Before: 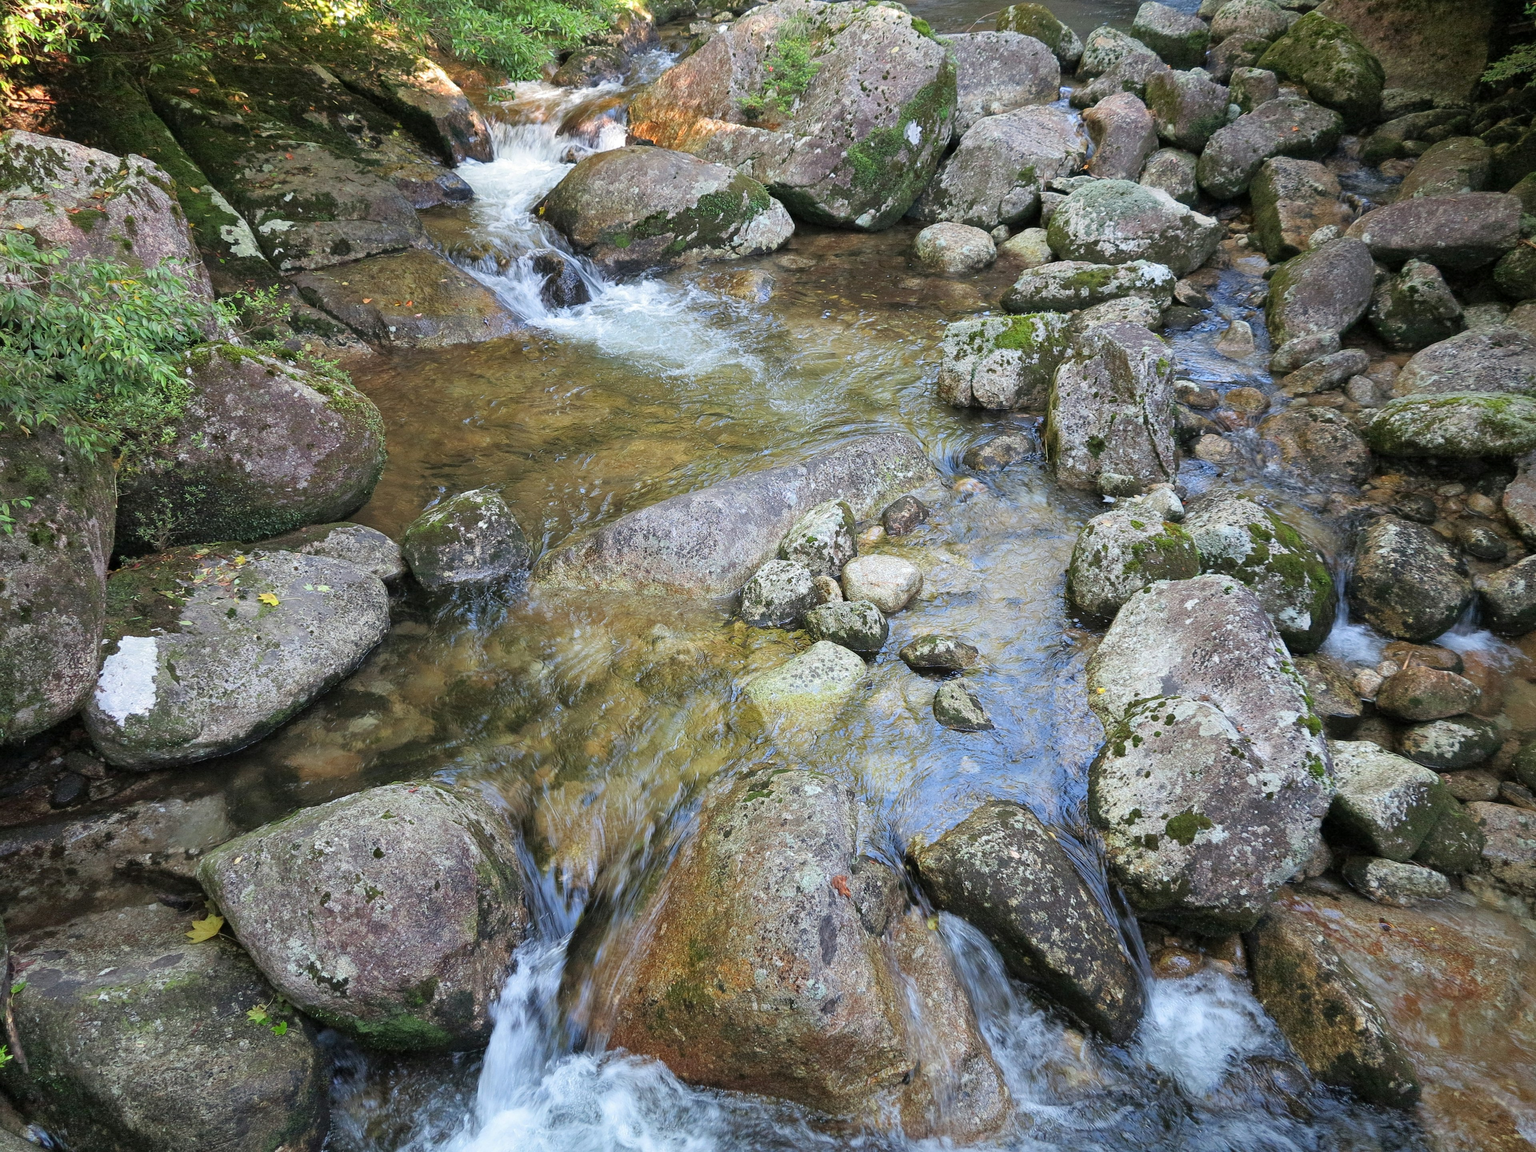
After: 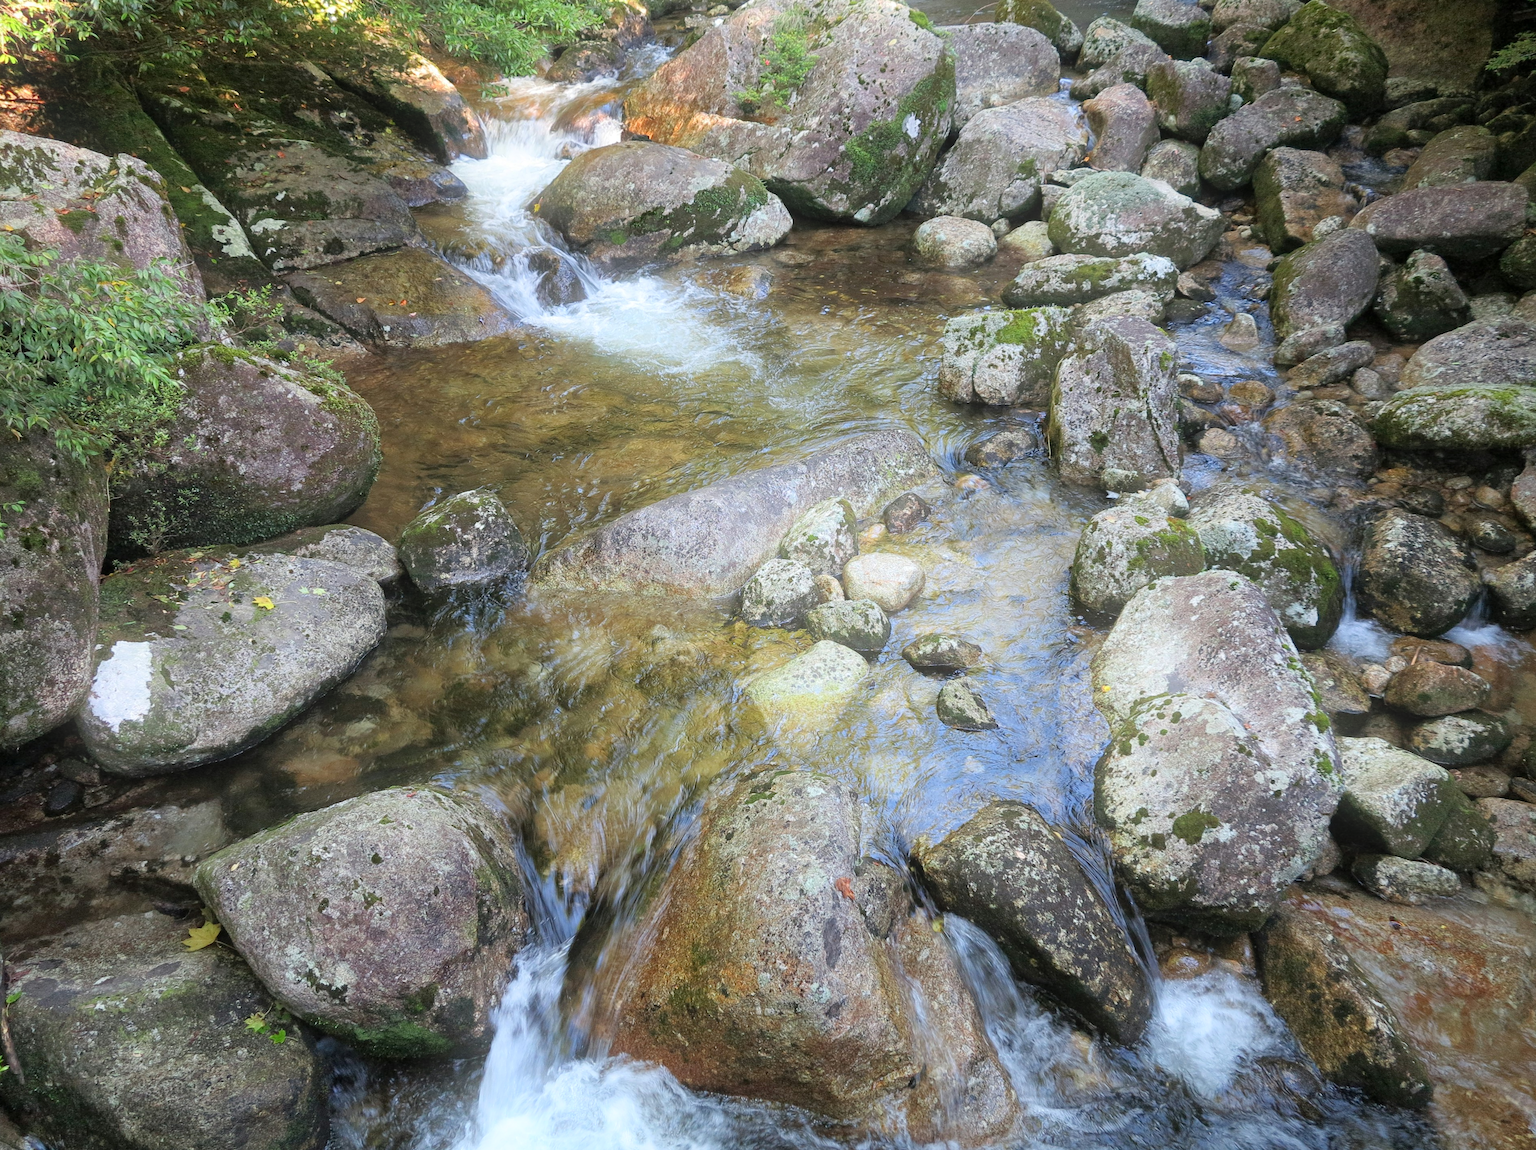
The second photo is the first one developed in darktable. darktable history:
rotate and perspective: rotation -0.45°, automatic cropping original format, crop left 0.008, crop right 0.992, crop top 0.012, crop bottom 0.988
bloom: on, module defaults
